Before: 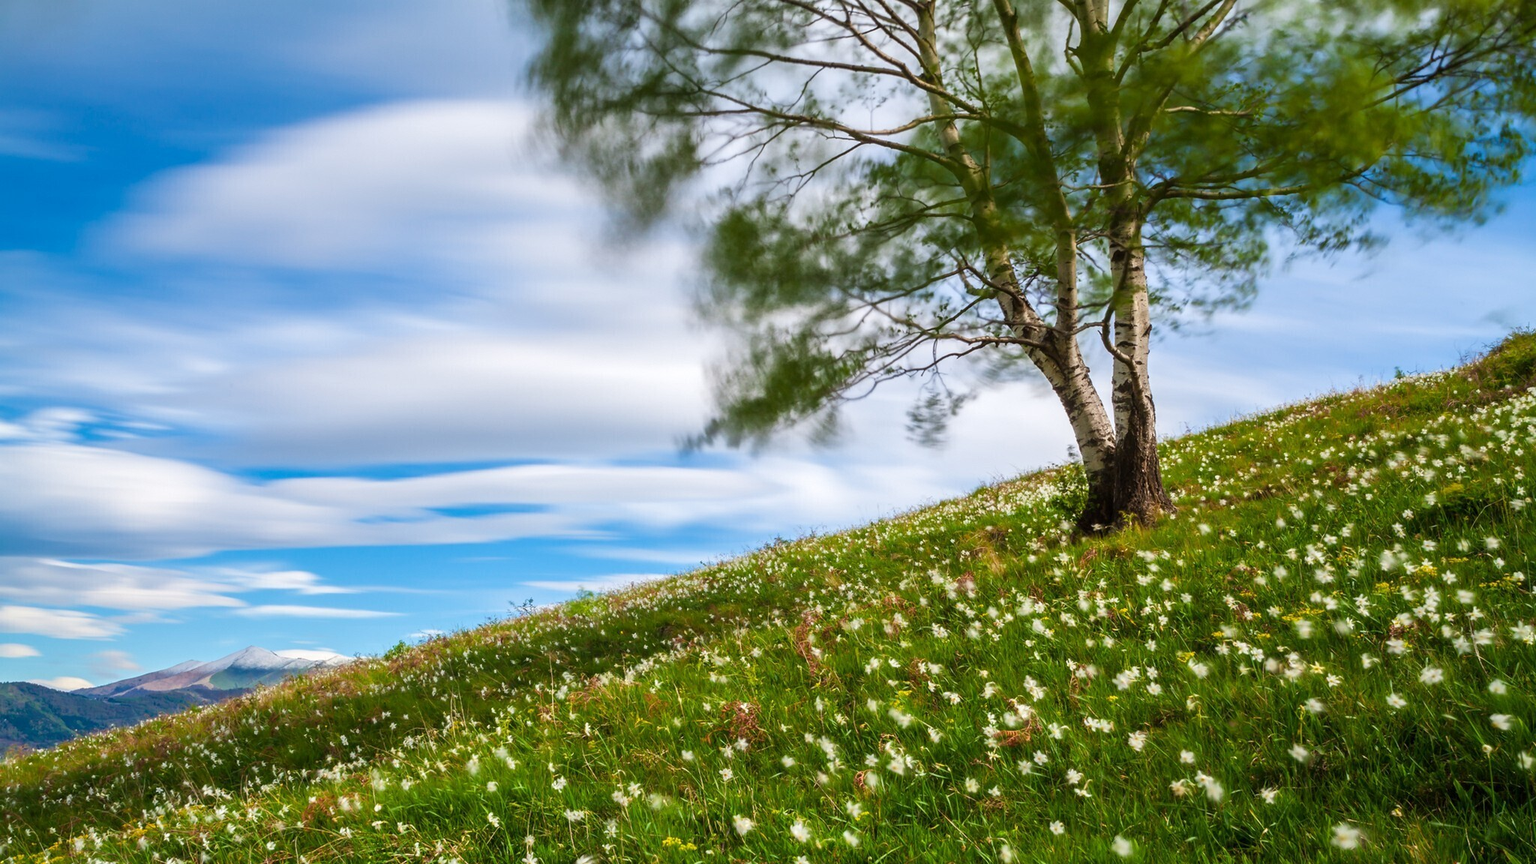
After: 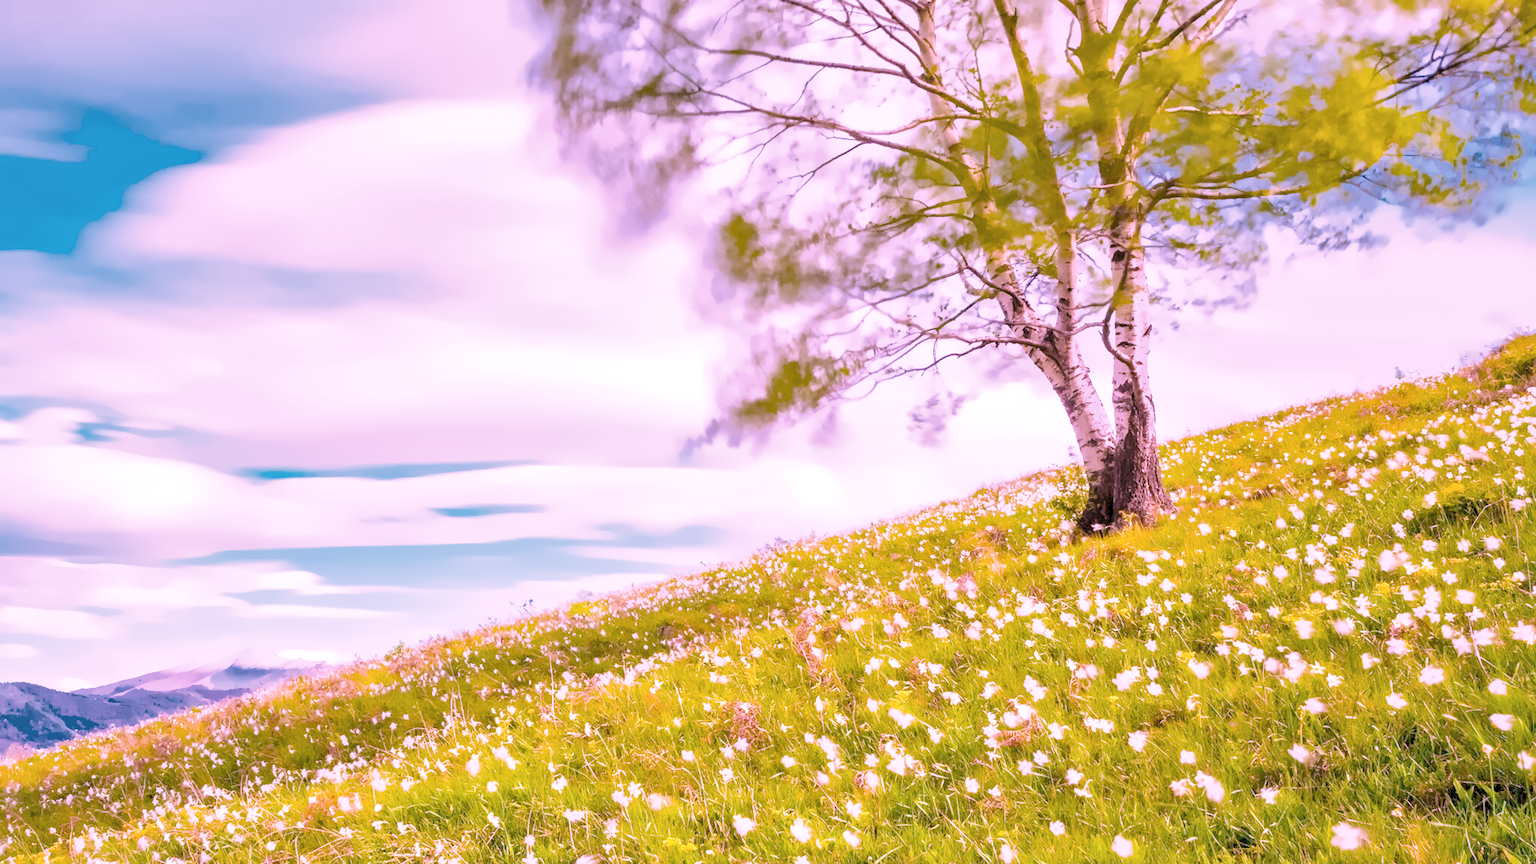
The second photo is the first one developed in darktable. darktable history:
local contrast: mode bilateral grid, contrast 20, coarseness 50, detail 120%, midtone range 0.2
raw chromatic aberrations: on, module defaults
contrast brightness saturation: saturation -0.05
filmic rgb: black relative exposure -7.32 EV, white relative exposure 5.09 EV, hardness 3.2
highlight reconstruction: method reconstruct color, iterations 1, diameter of reconstruction 64 px
hot pixels: on, module defaults
lens correction: scale 1.01, crop 1, focal 100, aperture 2.8, distance 2.69, camera "Canon EOS RP", lens "Canon RF 100mm F2.8 L MACRO IS USM"
levels: mode automatic, black 0.023%, white 99.97%, levels [0.062, 0.494, 0.925]
white balance: red 1.803, blue 1.886
tone equalizer: -7 EV 0.15 EV, -6 EV 0.6 EV, -5 EV 1.15 EV, -4 EV 1.33 EV, -3 EV 1.15 EV, -2 EV 0.6 EV, -1 EV 0.15 EV, mask exposure compensation -0.5 EV
velvia: strength 15% | blend: blend mode lighten, opacity 100%; mask: uniform (no mask)
color balance rgb: perceptual saturation grading › global saturation 40%, global vibrance 15%
exposure: black level correction 0.001, exposure 0.5 EV, compensate exposure bias true, compensate highlight preservation false
denoise (profiled): preserve shadows 1.52, scattering 0.002, a [-1, 0, 0], compensate highlight preservation false
haze removal: compatibility mode true, adaptive false
